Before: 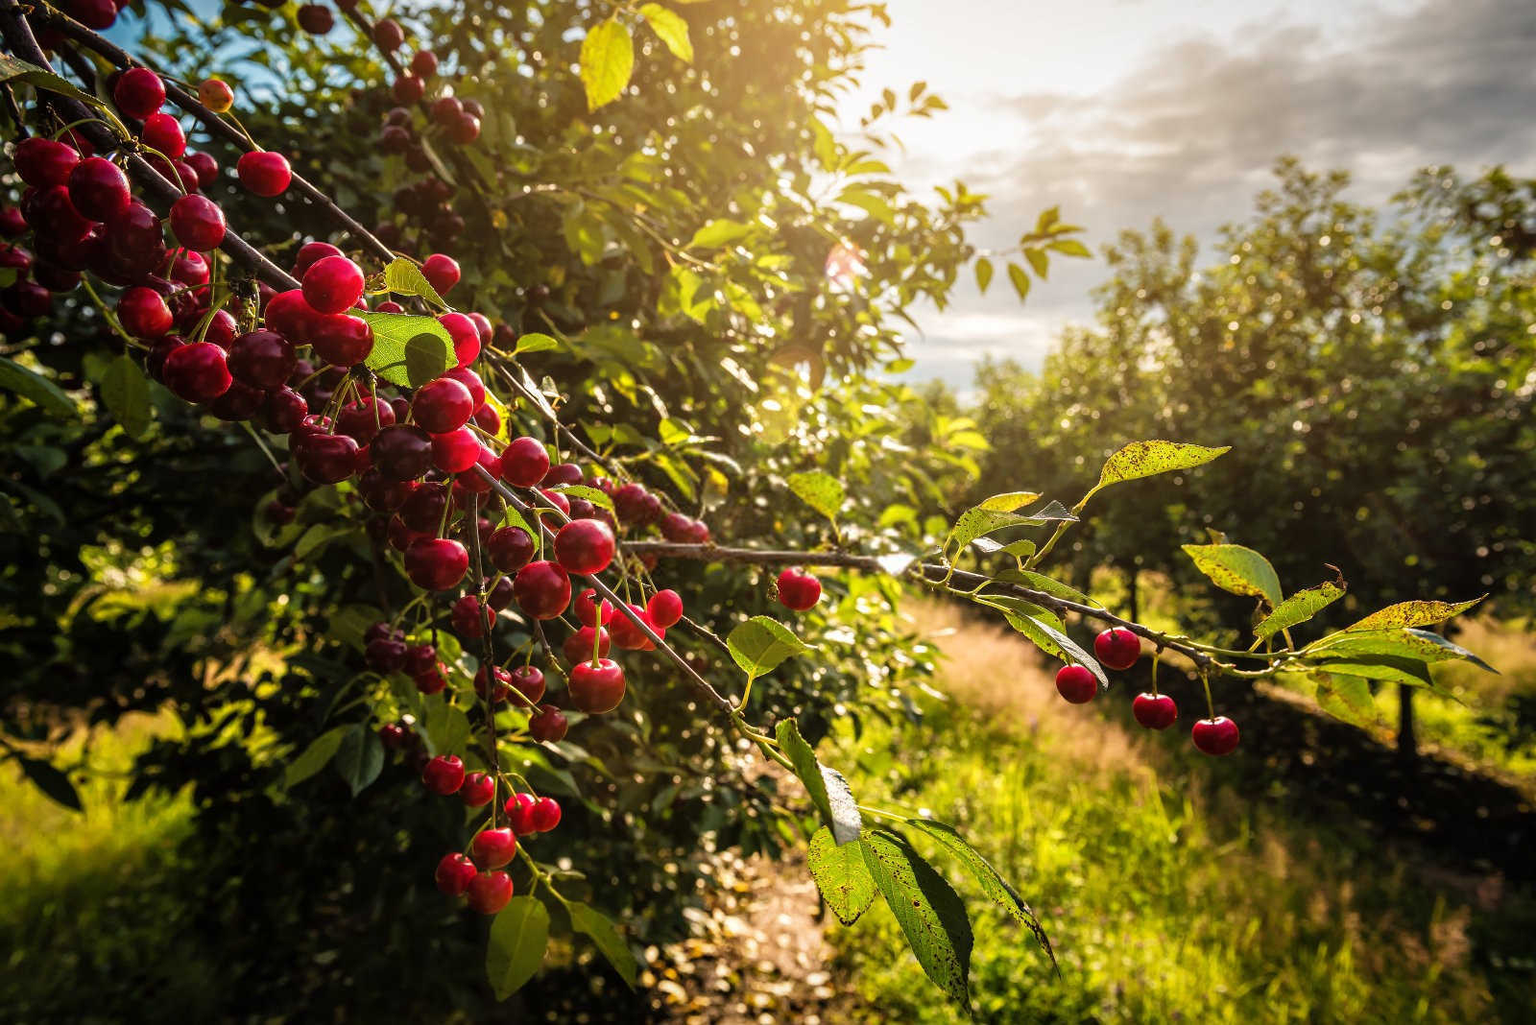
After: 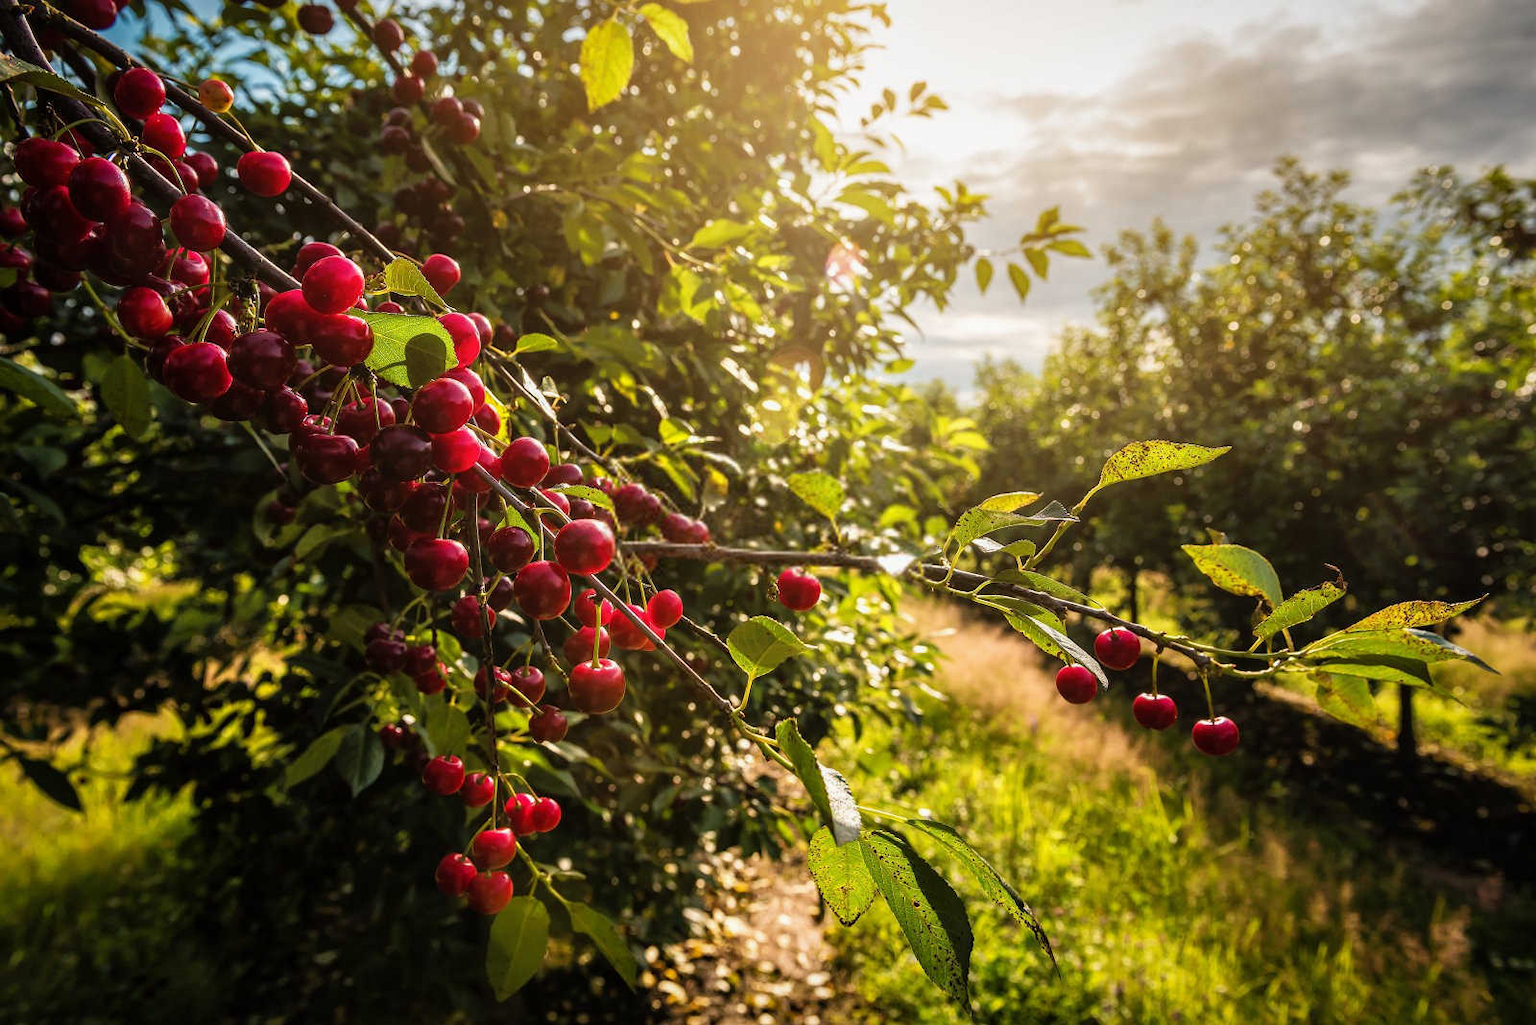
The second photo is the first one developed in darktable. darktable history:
exposure: exposure -0.06 EV, compensate highlight preservation false
